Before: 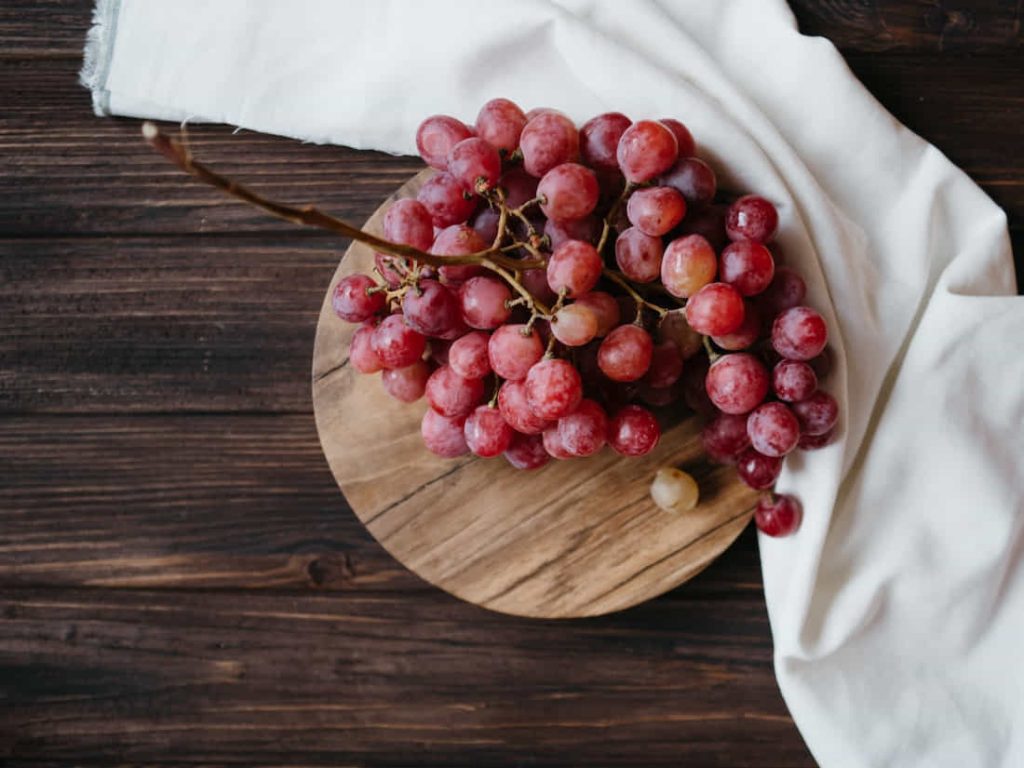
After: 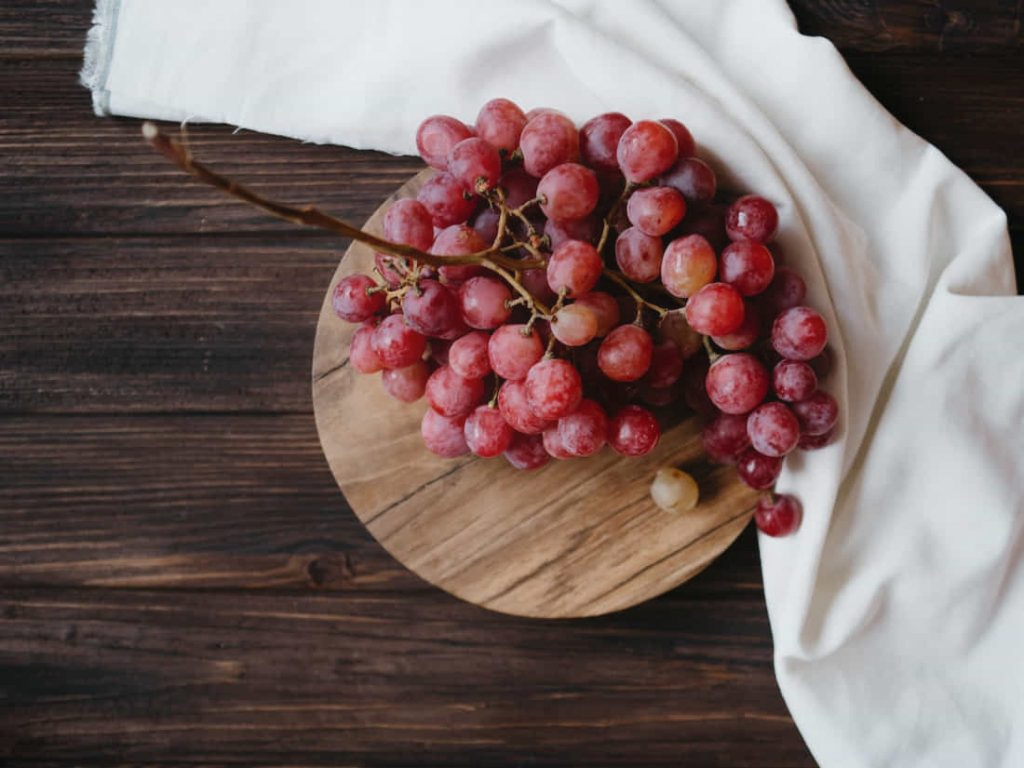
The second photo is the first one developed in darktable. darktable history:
white balance: red 1, blue 1
contrast equalizer: octaves 7, y [[0.6 ×6], [0.55 ×6], [0 ×6], [0 ×6], [0 ×6]], mix -0.3
